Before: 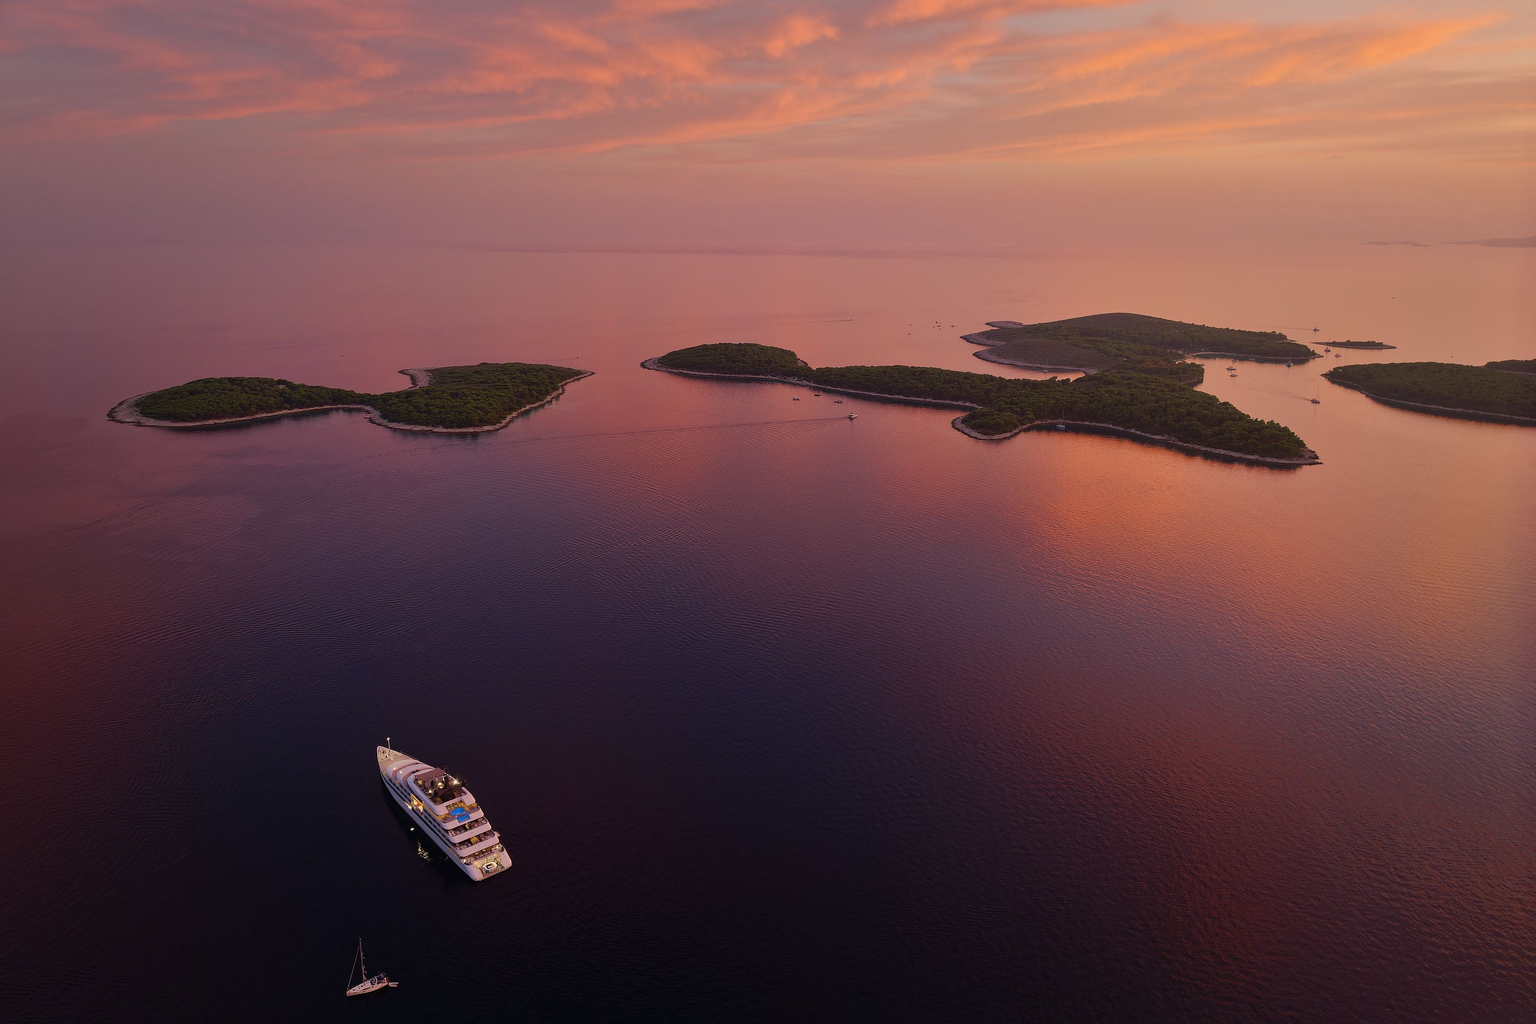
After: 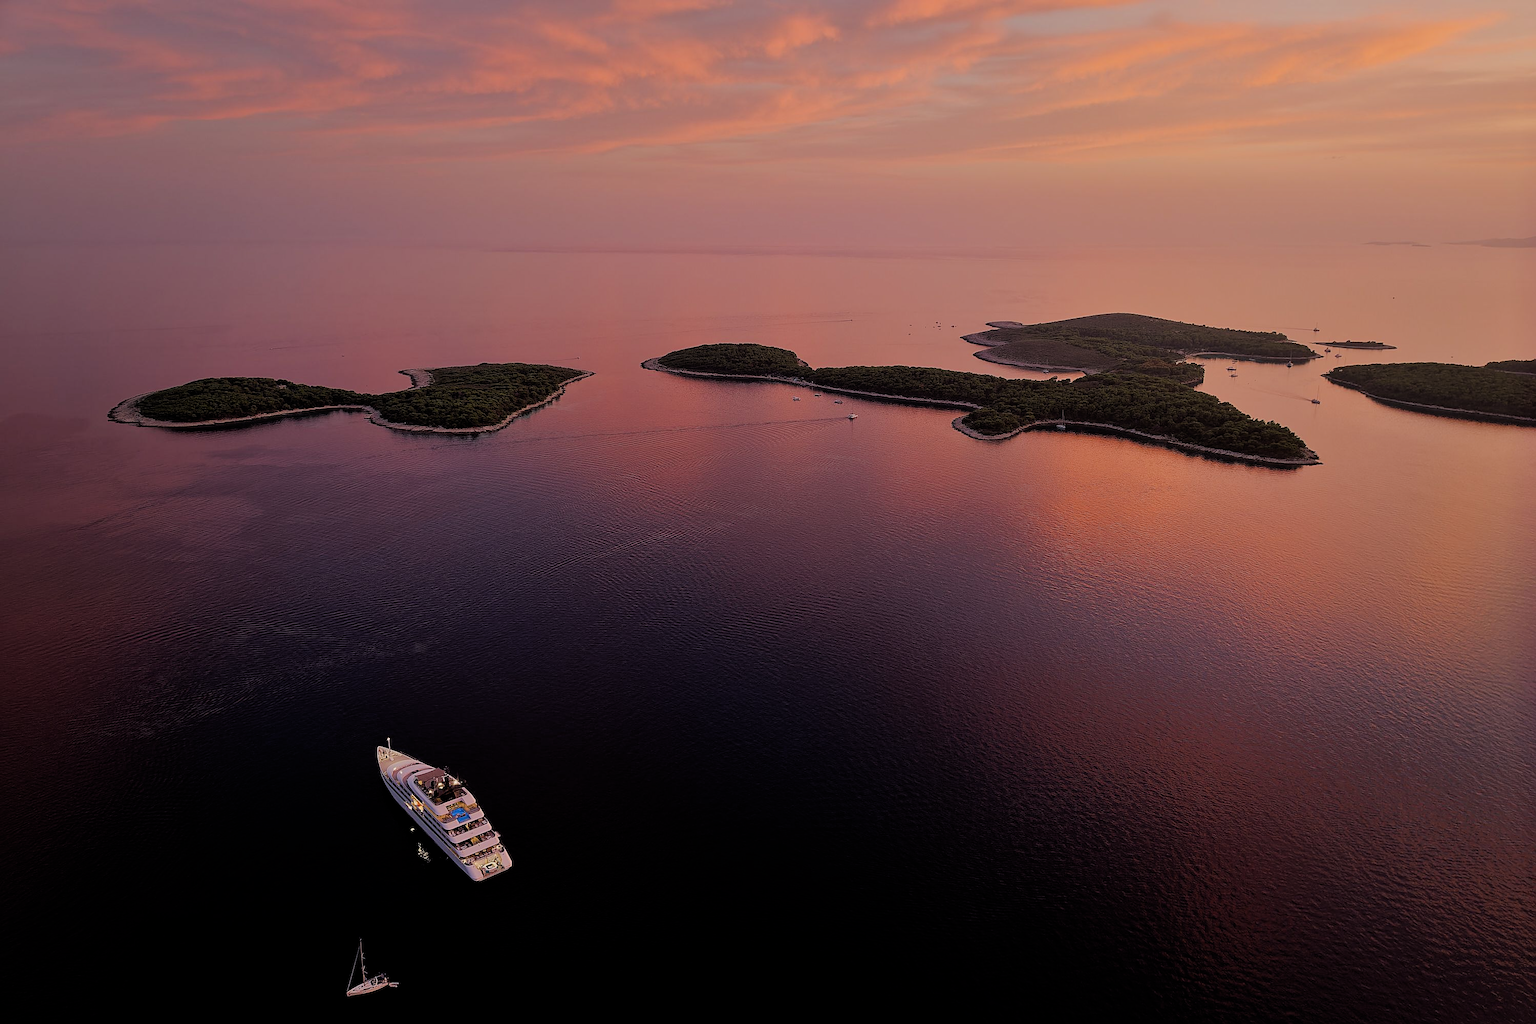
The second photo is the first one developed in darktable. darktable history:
filmic rgb: black relative exposure -7.71 EV, white relative exposure 4.35 EV, threshold 6 EV, target black luminance 0%, hardness 3.76, latitude 50.73%, contrast 1.067, highlights saturation mix 8.56%, shadows ↔ highlights balance -0.254%, enable highlight reconstruction true
sharpen: on, module defaults
